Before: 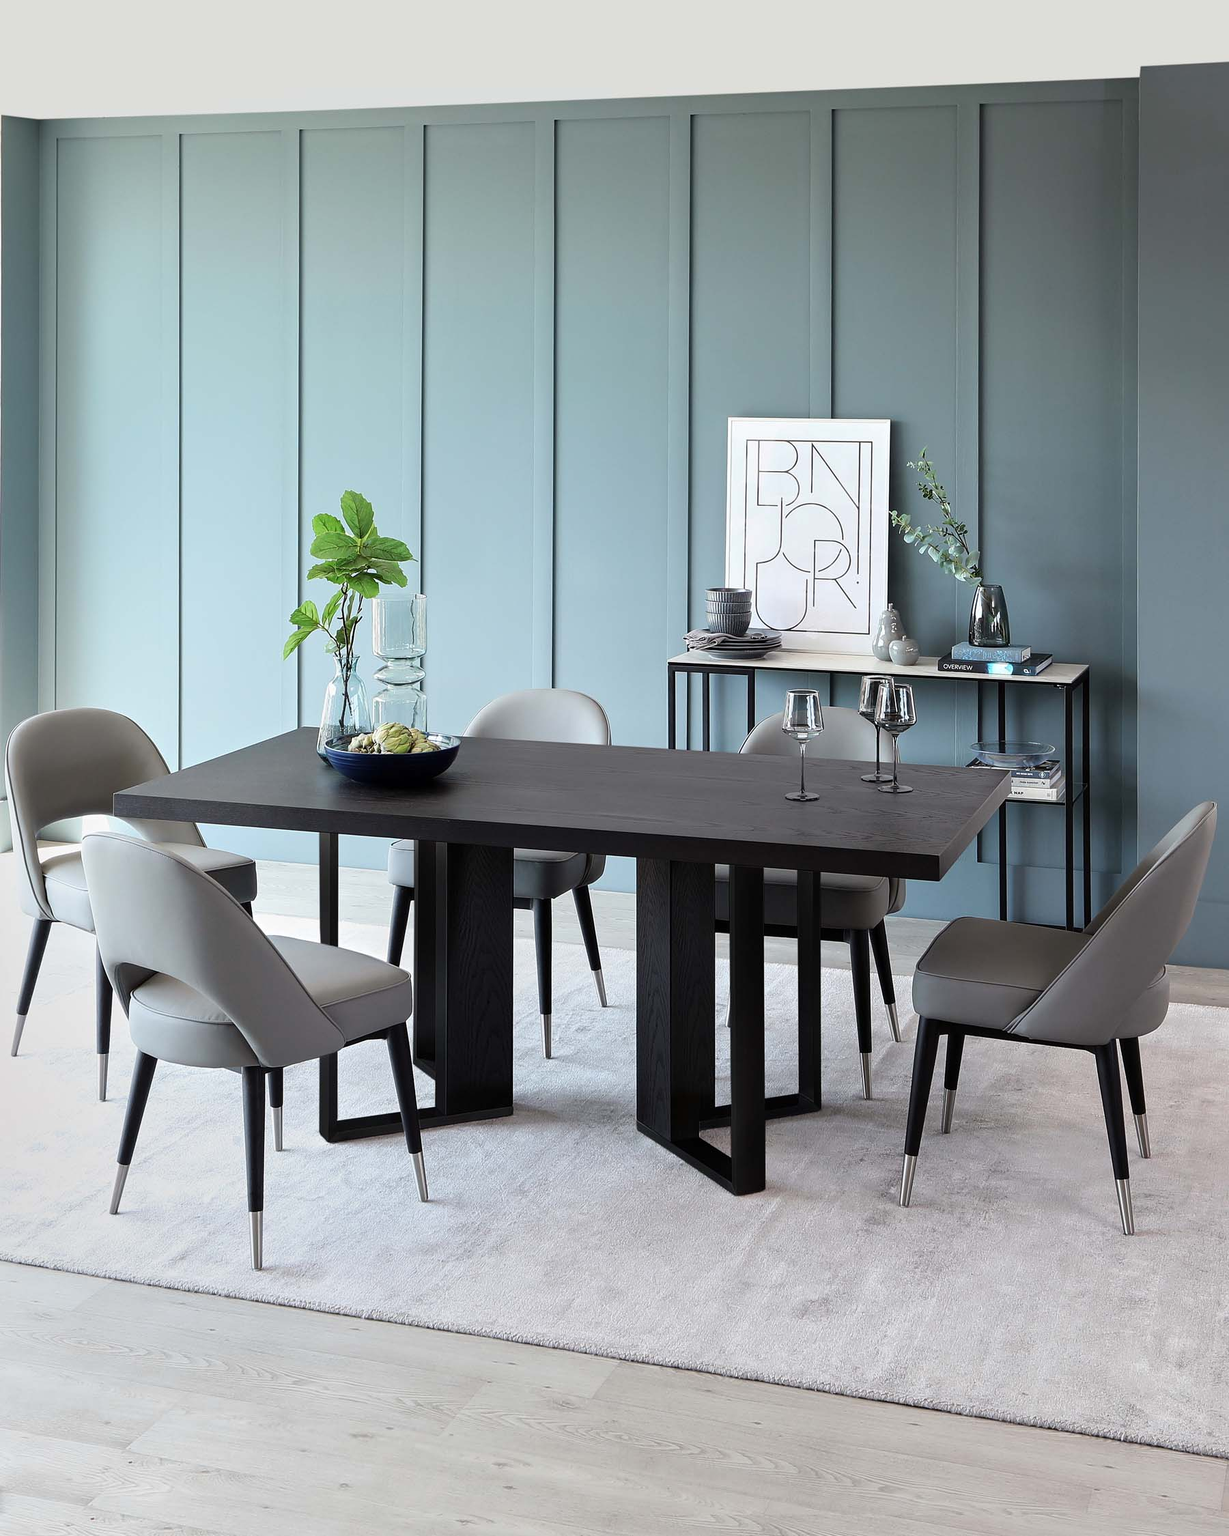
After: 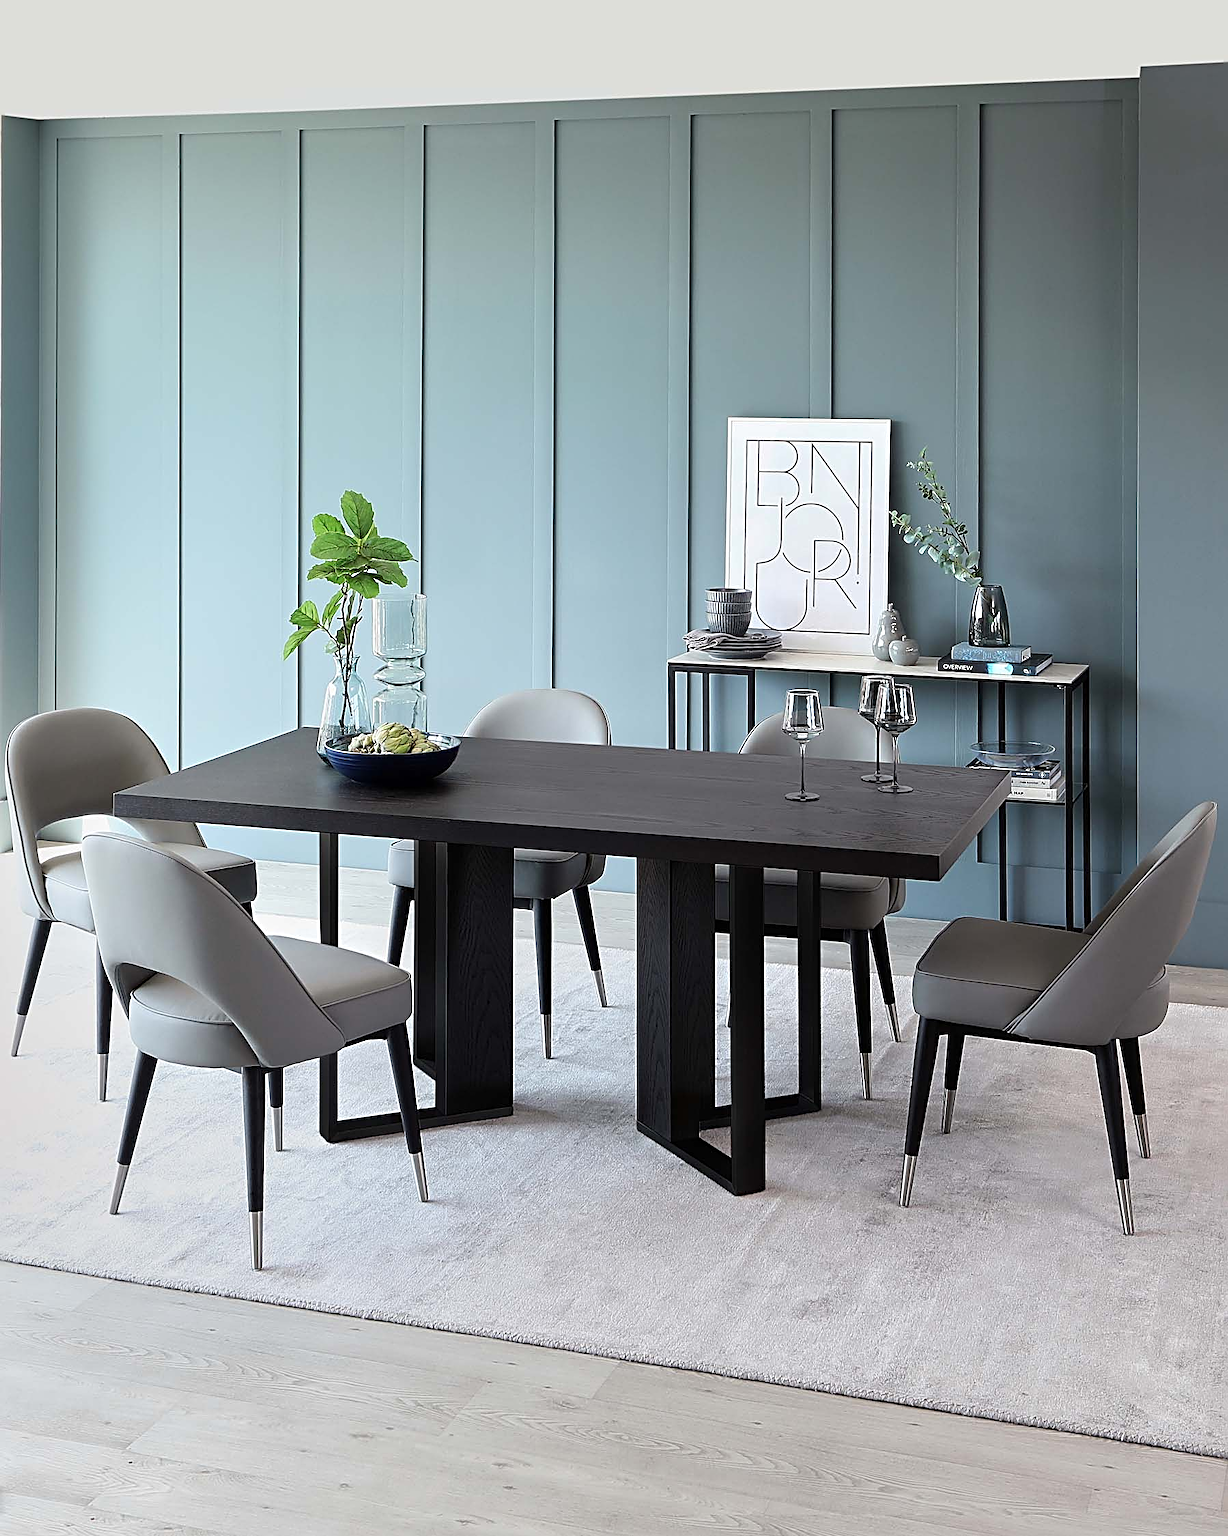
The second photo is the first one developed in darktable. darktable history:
rotate and perspective: automatic cropping original format, crop left 0, crop top 0
sharpen: radius 2.676, amount 0.669
